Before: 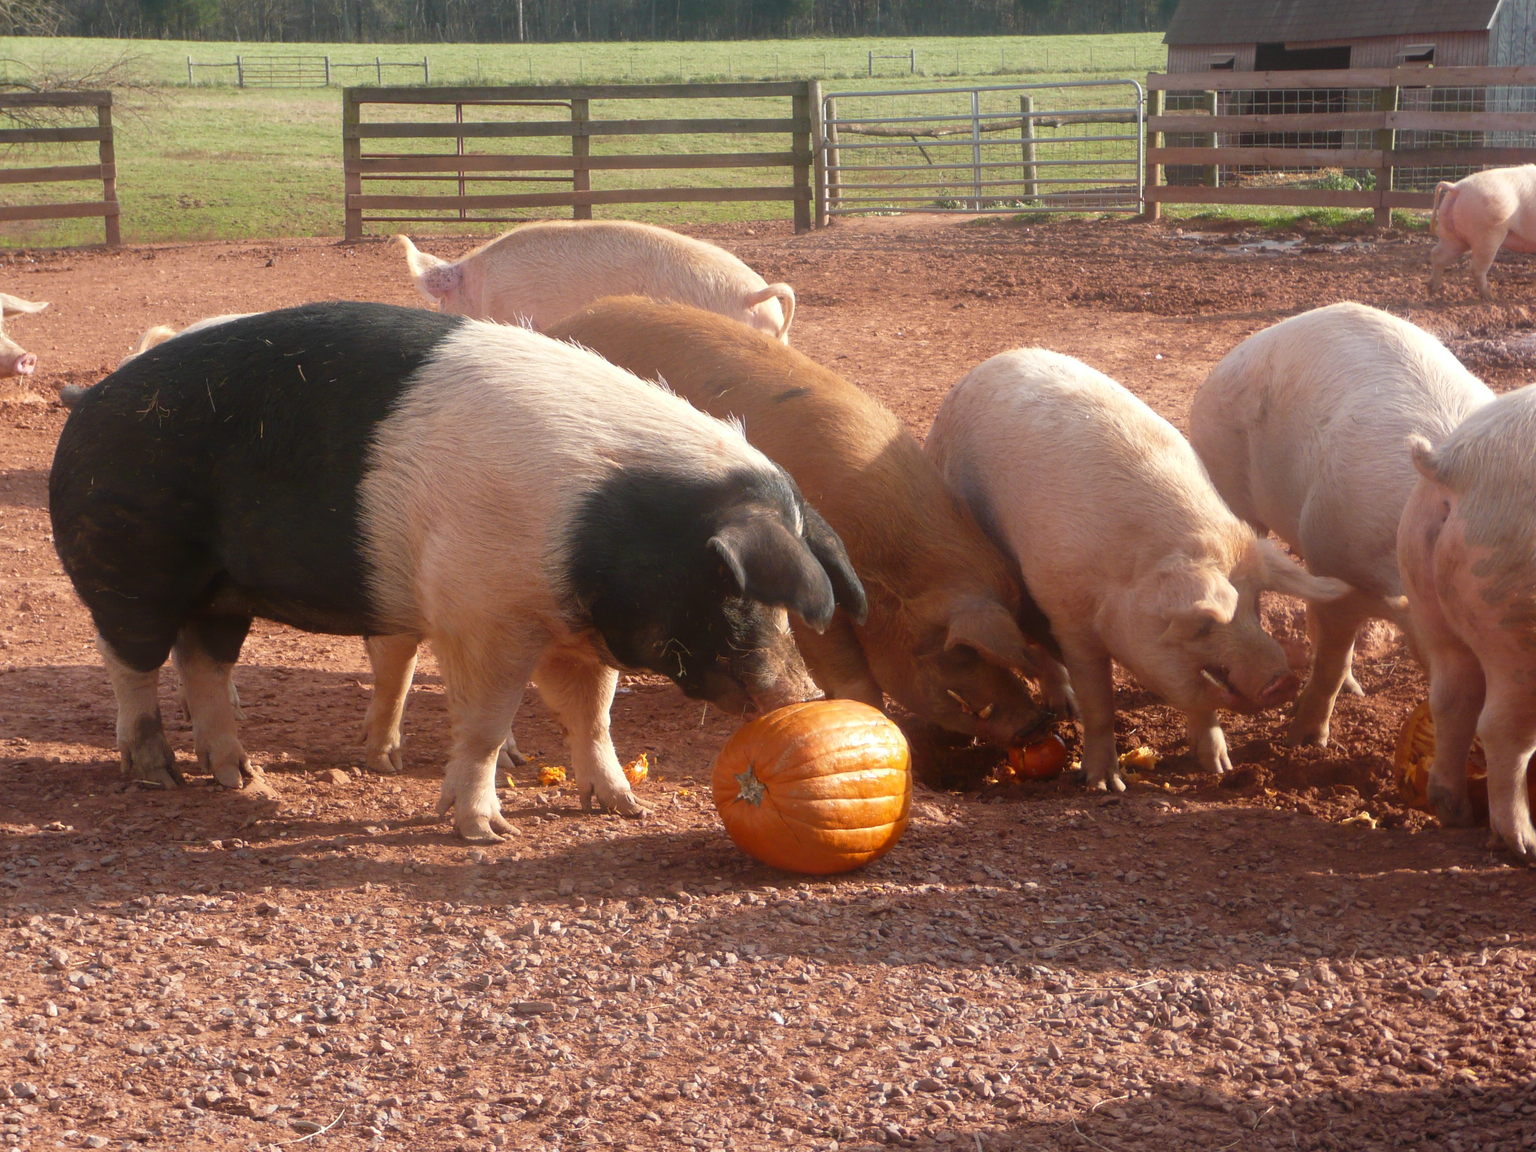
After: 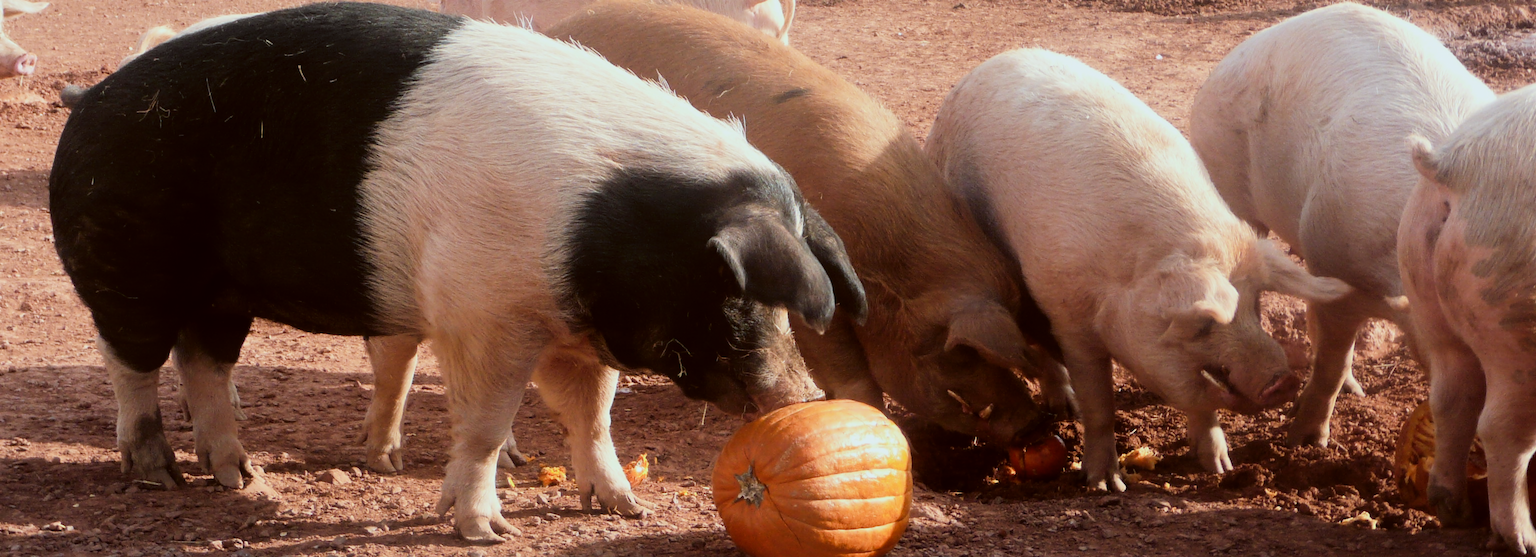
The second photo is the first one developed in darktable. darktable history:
filmic rgb: black relative exposure -7.65 EV, white relative exposure 4.56 EV, hardness 3.61
crop and rotate: top 26.056%, bottom 25.543%
tone equalizer: -8 EV -0.75 EV, -7 EV -0.7 EV, -6 EV -0.6 EV, -5 EV -0.4 EV, -3 EV 0.4 EV, -2 EV 0.6 EV, -1 EV 0.7 EV, +0 EV 0.75 EV, edges refinement/feathering 500, mask exposure compensation -1.57 EV, preserve details no
color correction: highlights a* -4.98, highlights b* -3.76, shadows a* 3.83, shadows b* 4.08
